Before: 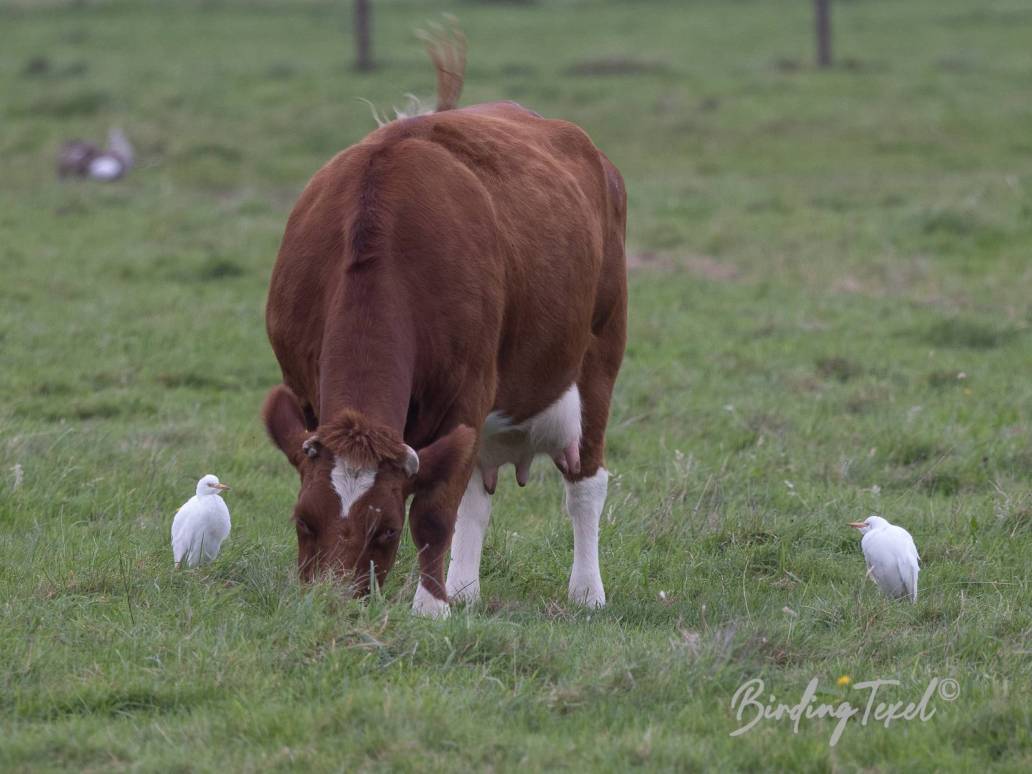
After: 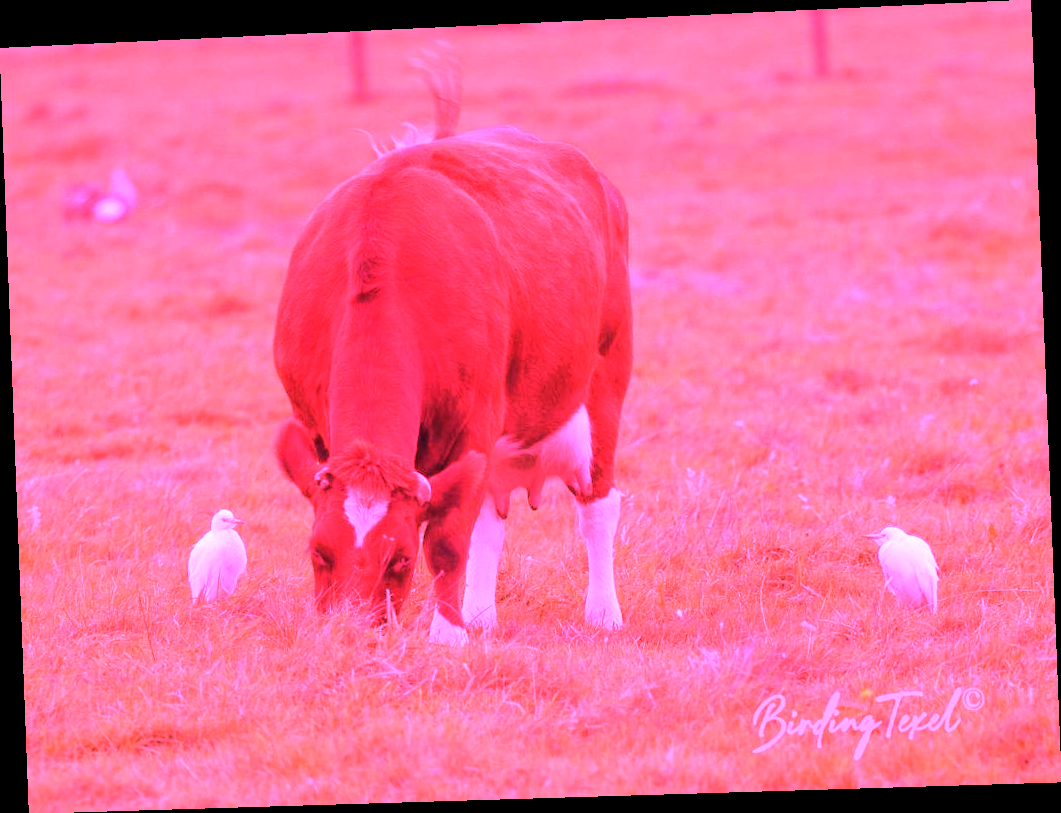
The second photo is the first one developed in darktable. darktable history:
rotate and perspective: rotation -2.22°, lens shift (horizontal) -0.022, automatic cropping off
white balance: red 4.26, blue 1.802
